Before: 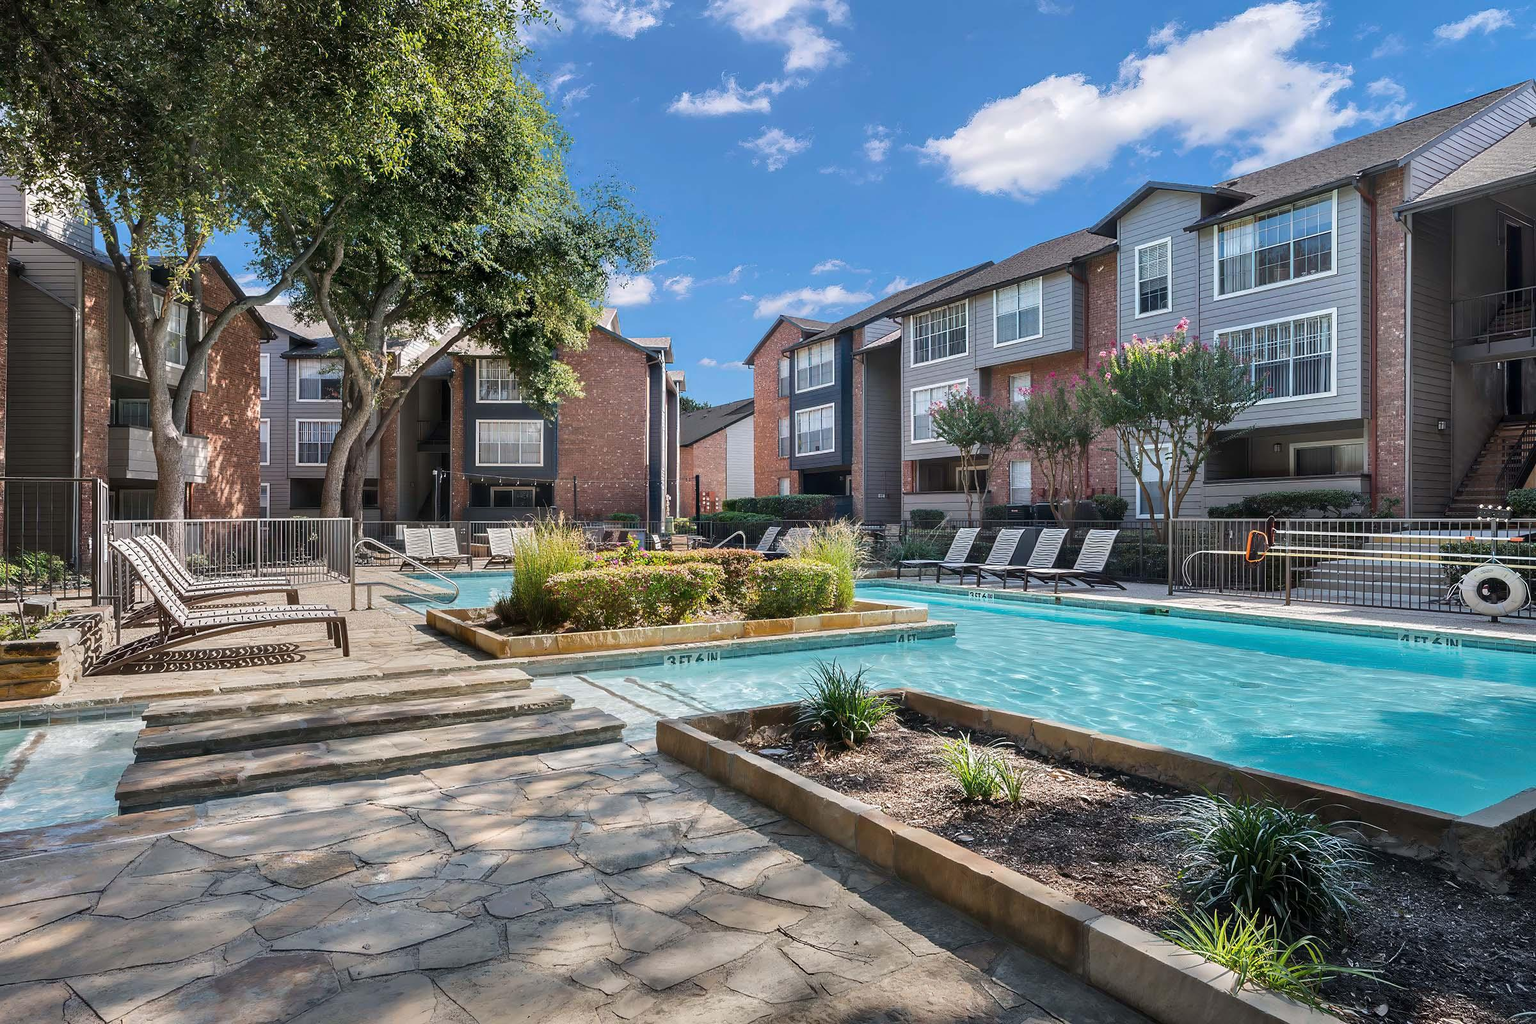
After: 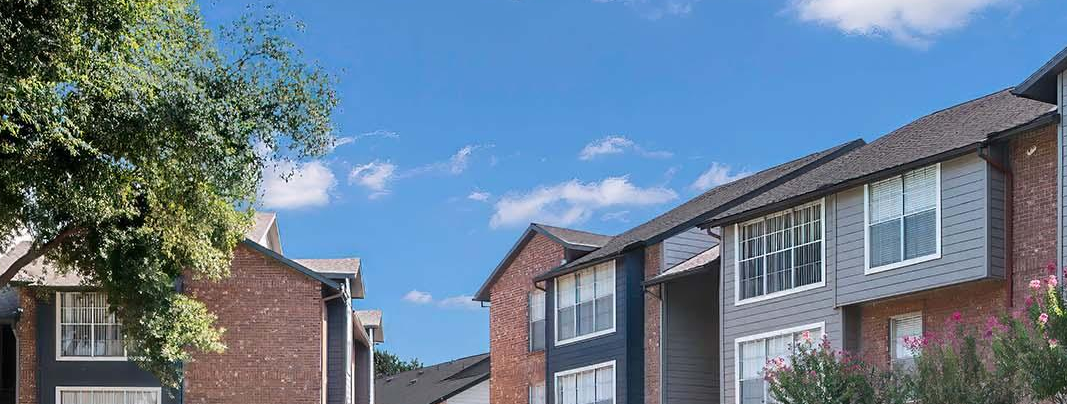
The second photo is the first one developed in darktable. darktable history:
crop: left 28.698%, top 16.827%, right 26.839%, bottom 57.909%
